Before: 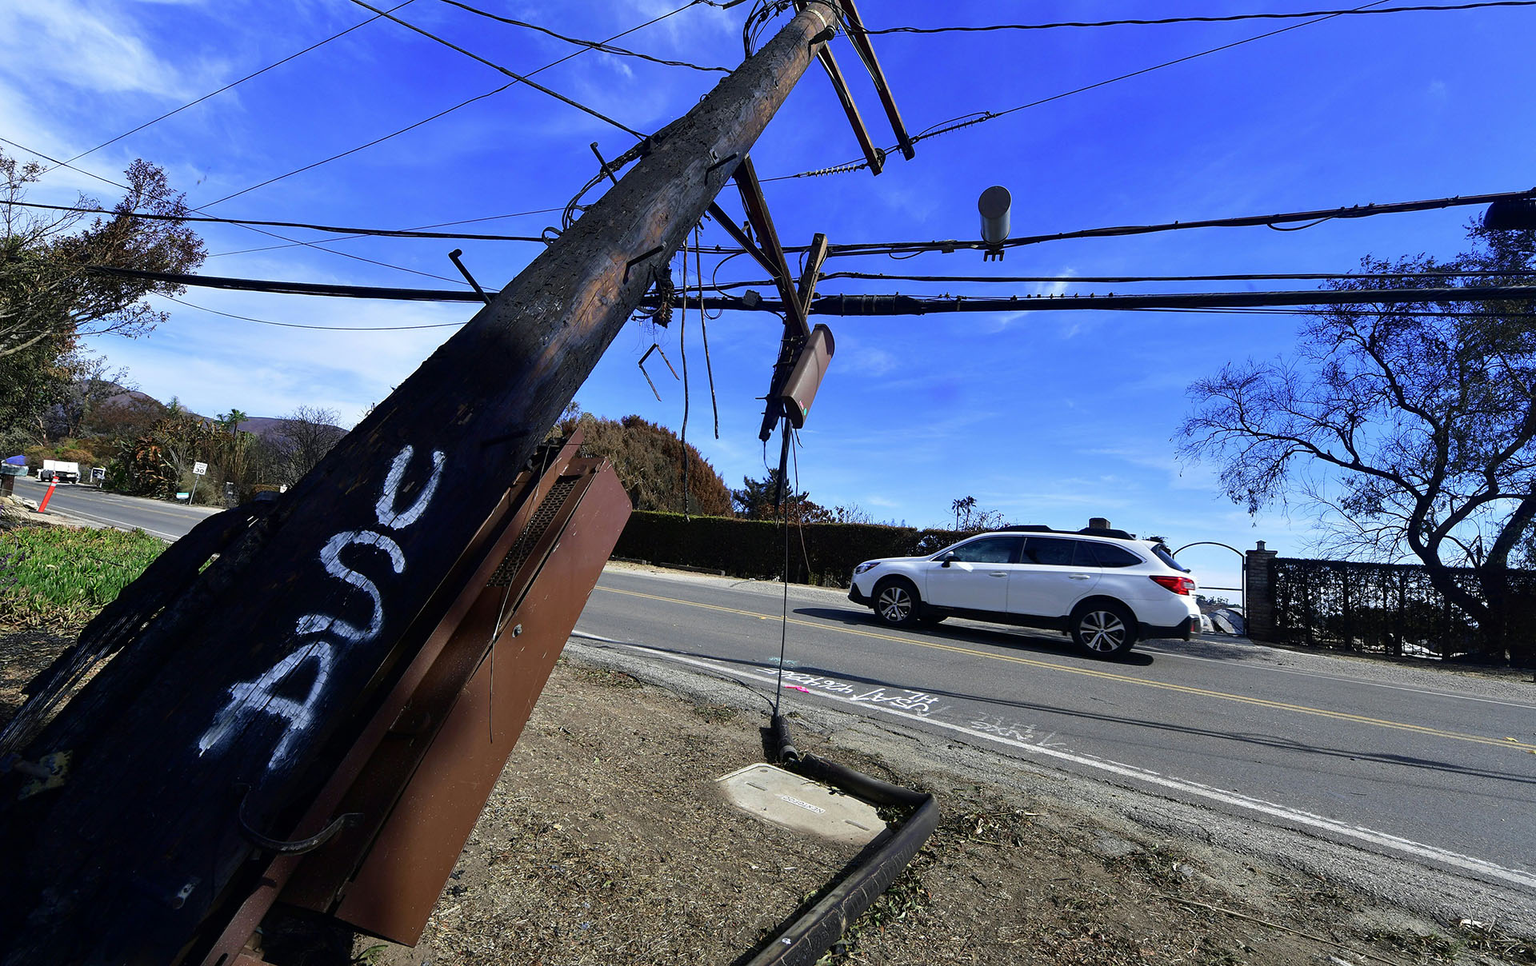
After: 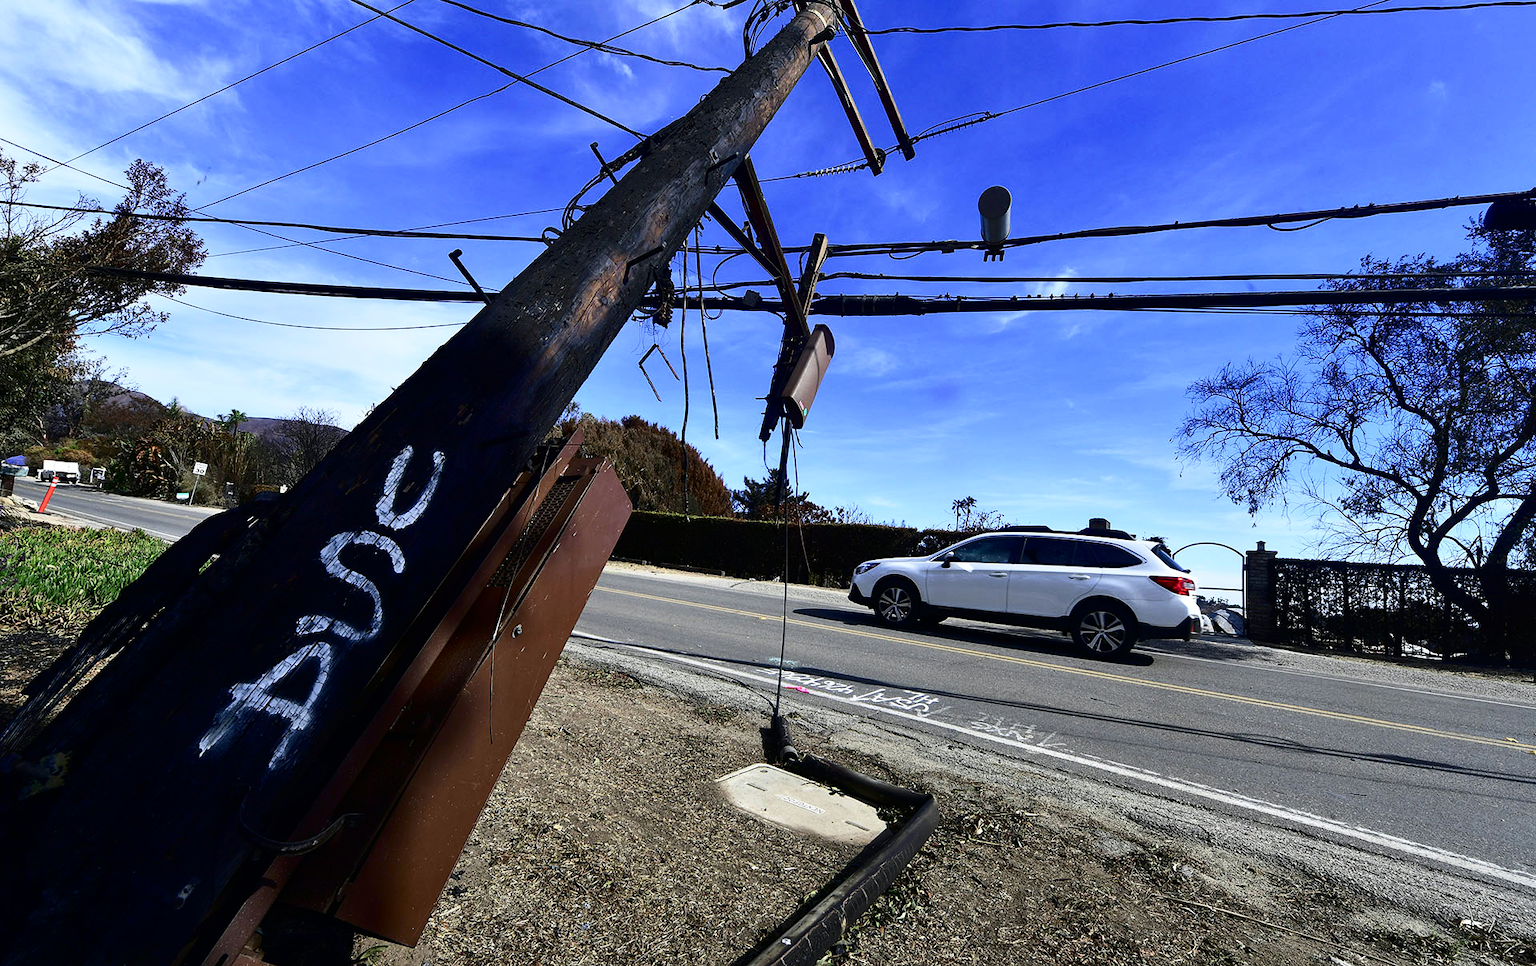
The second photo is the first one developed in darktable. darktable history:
contrast brightness saturation: contrast 0.27
